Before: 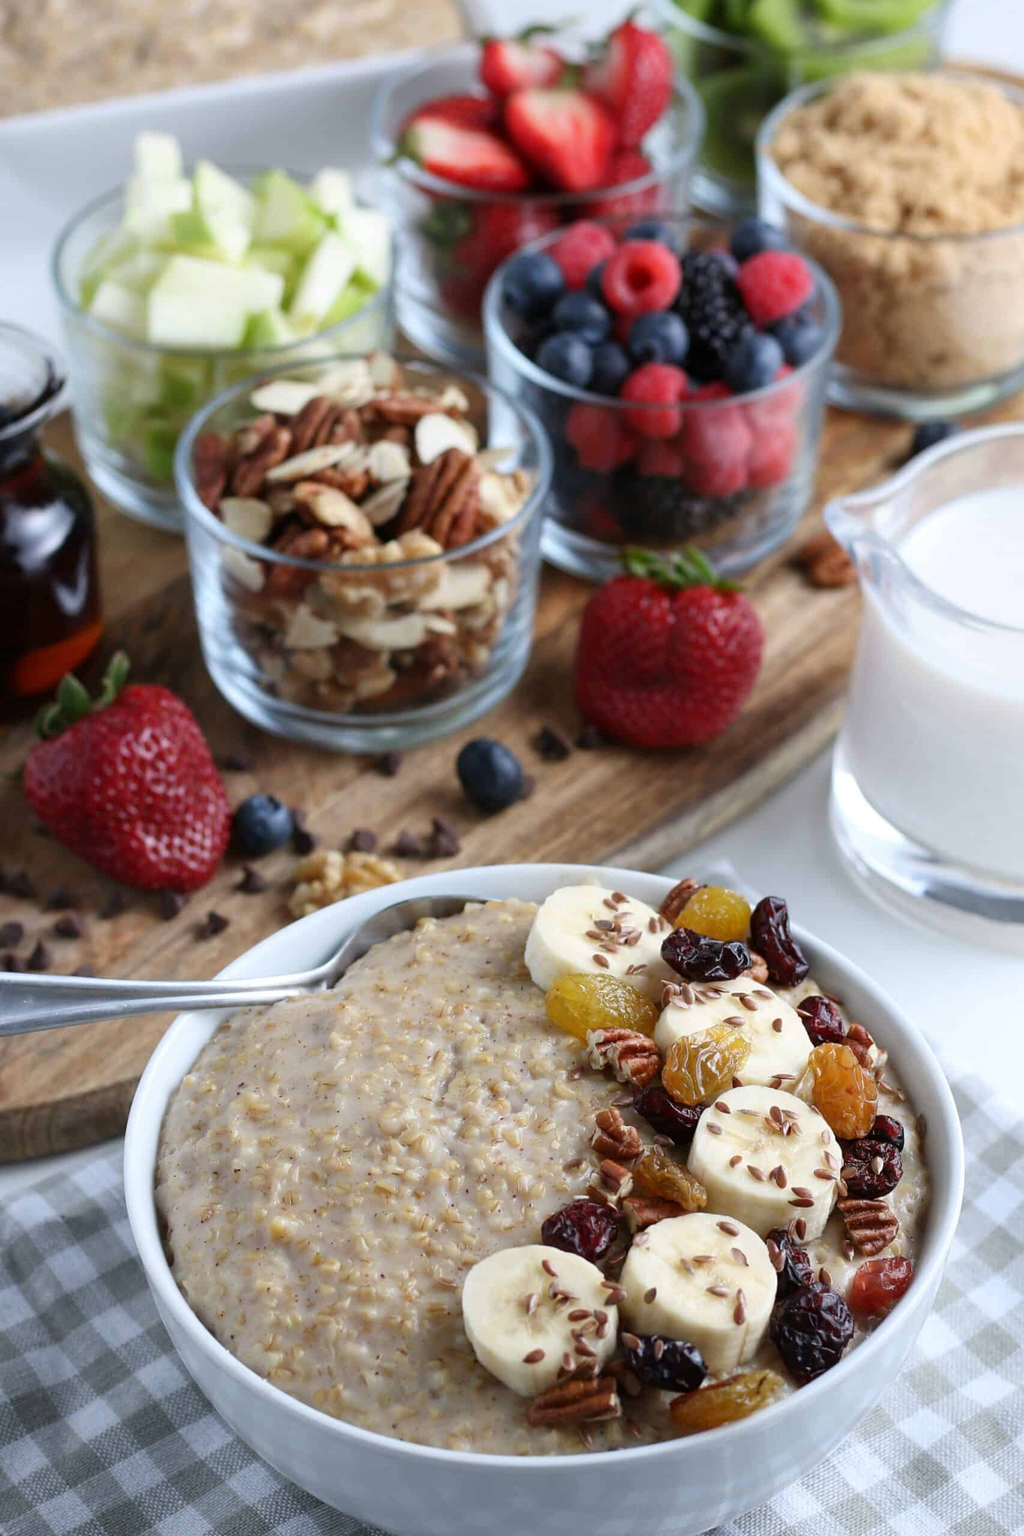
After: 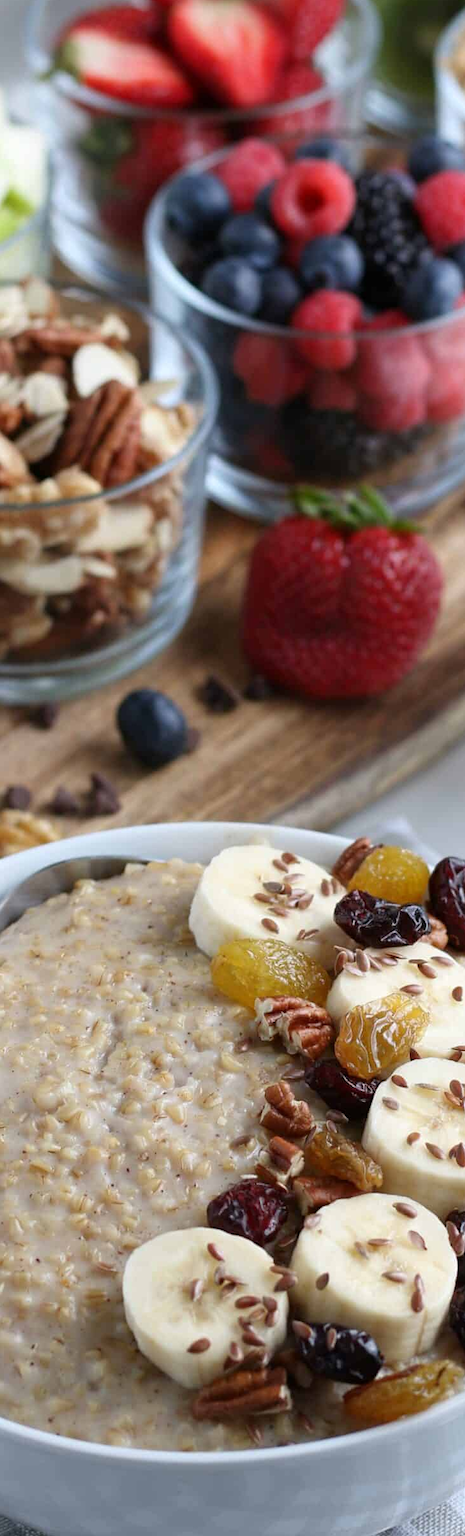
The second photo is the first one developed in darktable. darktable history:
crop: left 33.918%, top 5.934%, right 22.908%
